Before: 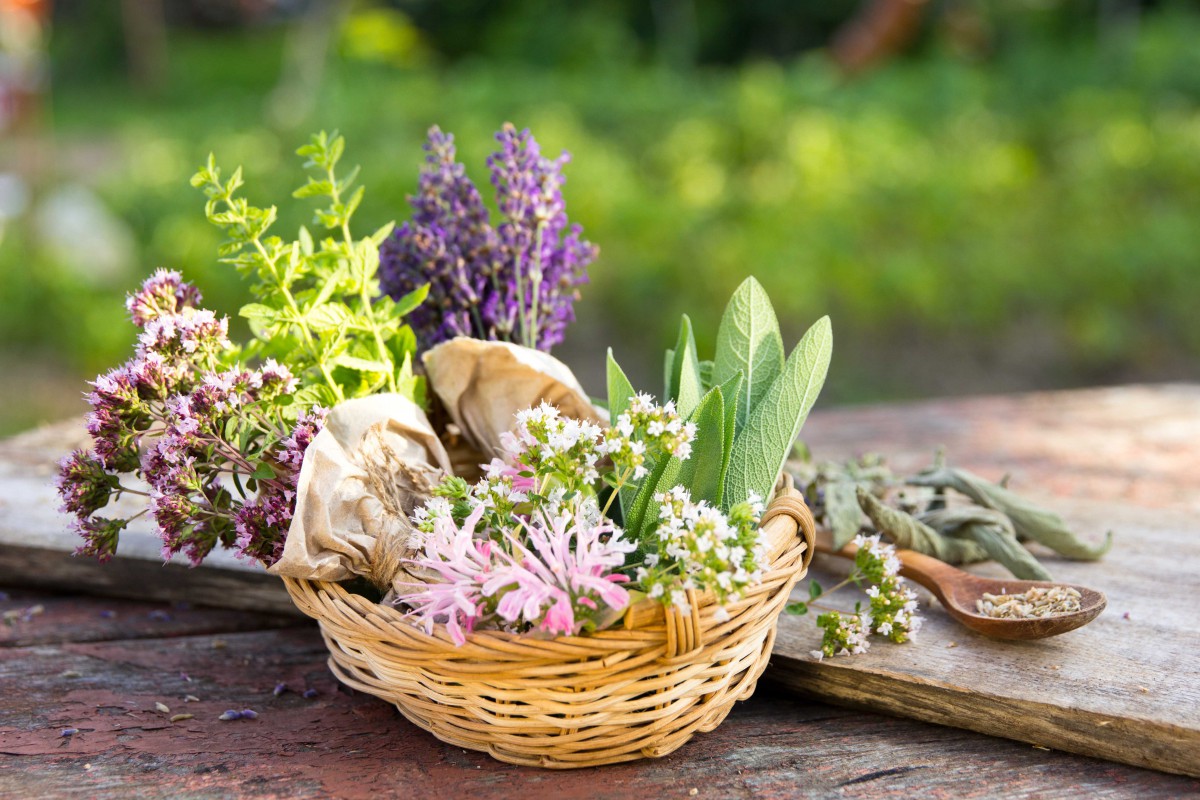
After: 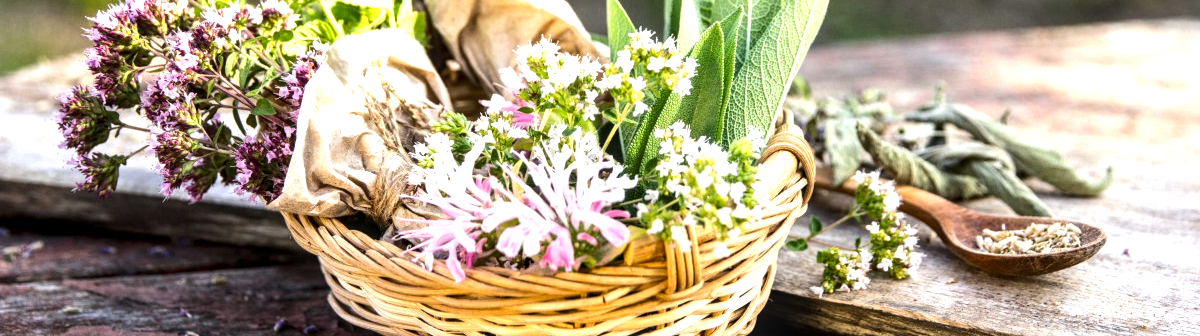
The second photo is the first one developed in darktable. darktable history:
tone equalizer: -8 EV -0.75 EV, -7 EV -0.7 EV, -6 EV -0.6 EV, -5 EV -0.4 EV, -3 EV 0.4 EV, -2 EV 0.6 EV, -1 EV 0.7 EV, +0 EV 0.75 EV, edges refinement/feathering 500, mask exposure compensation -1.57 EV, preserve details no
crop: top 45.551%, bottom 12.262%
local contrast: detail 144%
